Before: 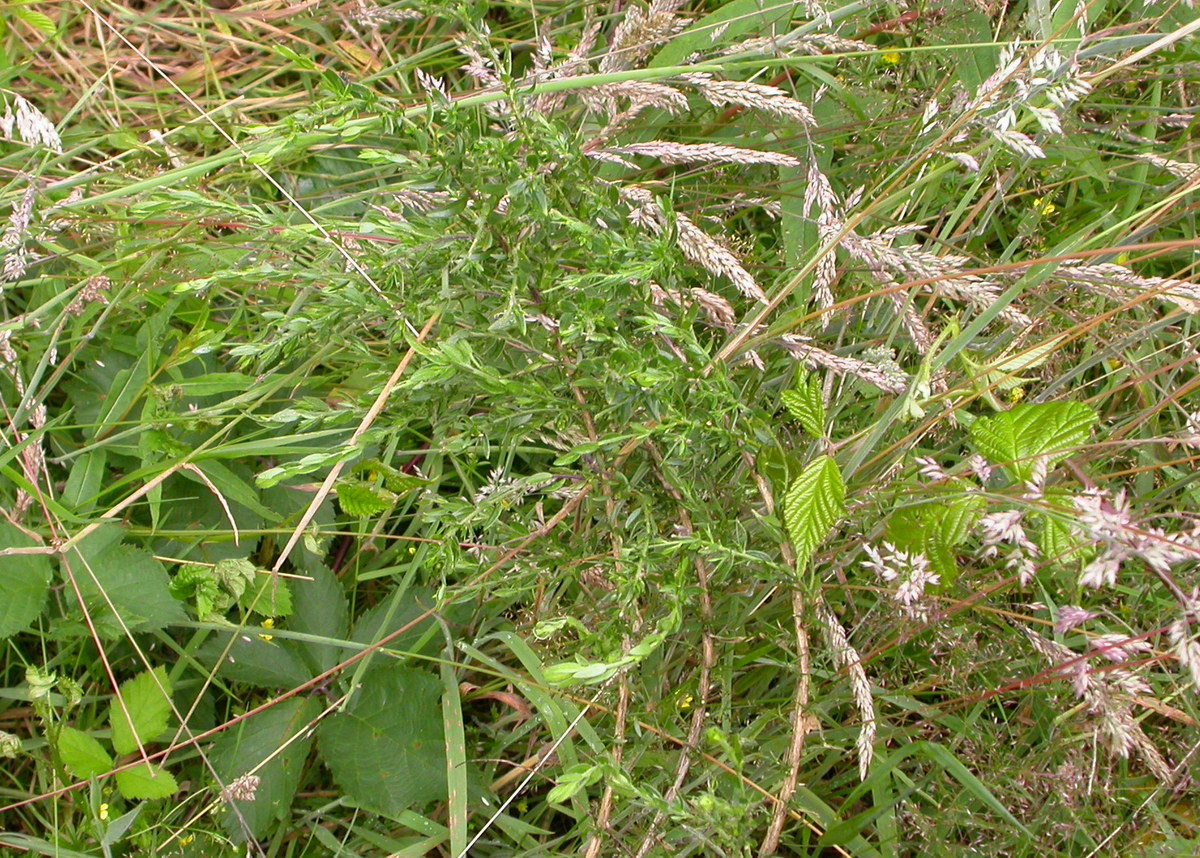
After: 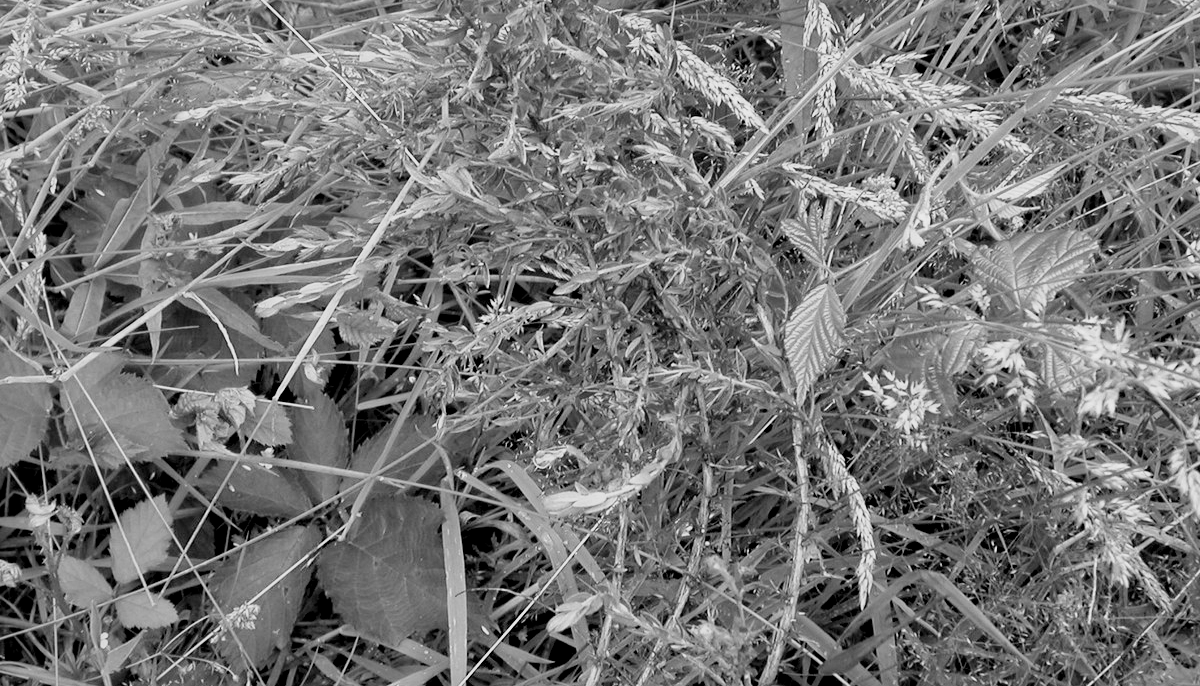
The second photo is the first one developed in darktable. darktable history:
monochrome: size 1
filmic rgb: black relative exposure -3.86 EV, white relative exposure 3.48 EV, hardness 2.63, contrast 1.103
local contrast: mode bilateral grid, contrast 20, coarseness 50, detail 144%, midtone range 0.2
crop and rotate: top 19.998%
